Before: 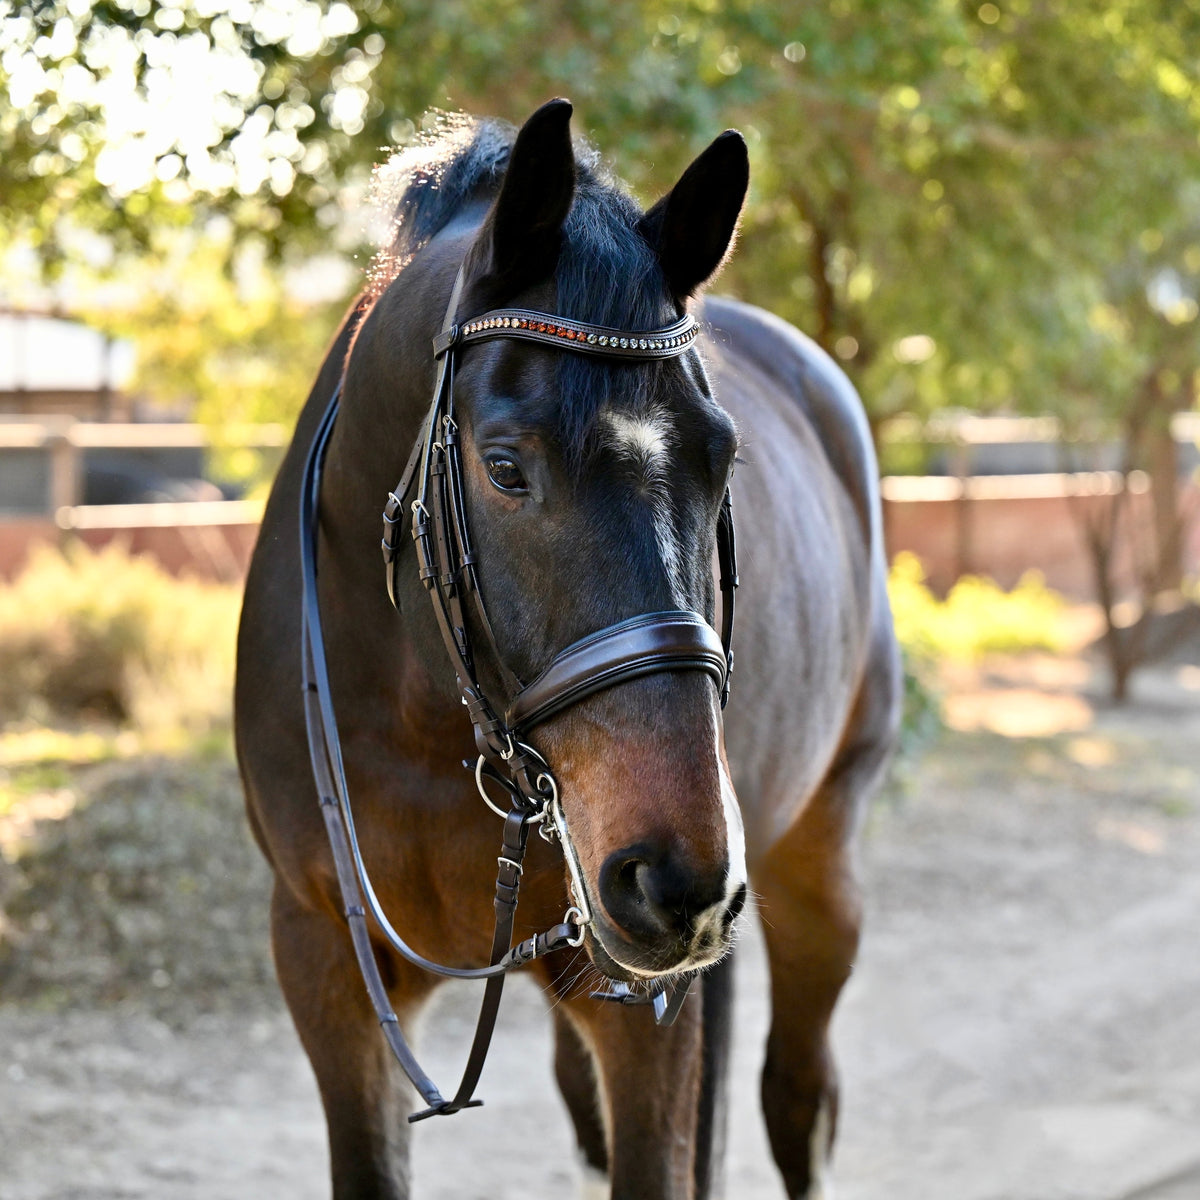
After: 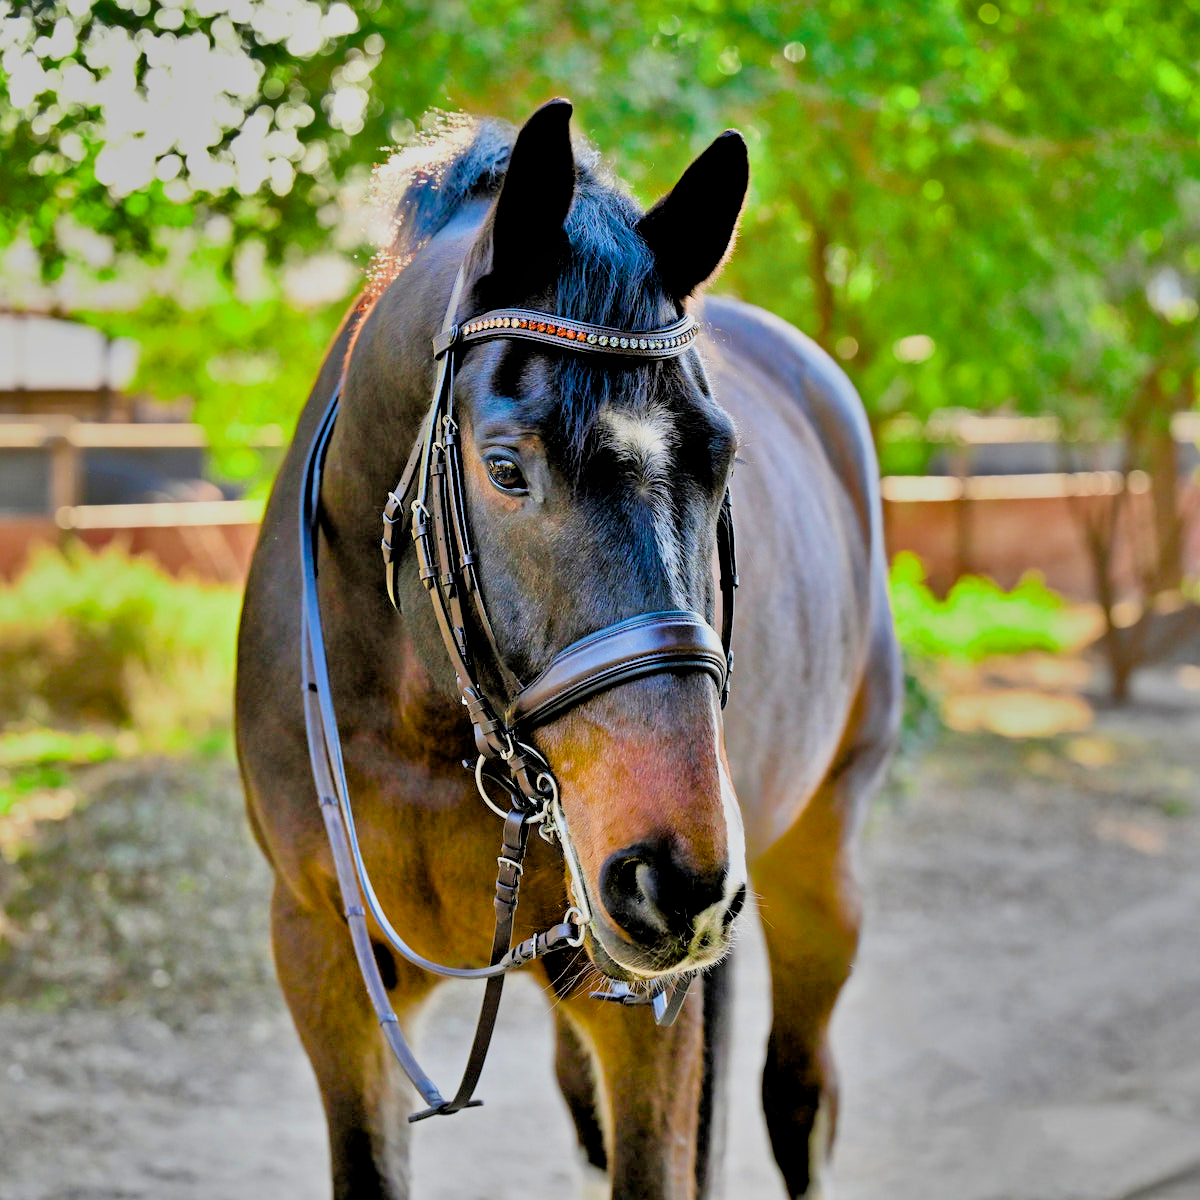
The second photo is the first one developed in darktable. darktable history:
shadows and highlights: white point adjustment -3.64, highlights -63.34, highlights color adjustment 42%, soften with gaussian
tone equalizer: -7 EV 0.15 EV, -6 EV 0.6 EV, -5 EV 1.15 EV, -4 EV 1.33 EV, -3 EV 1.15 EV, -2 EV 0.6 EV, -1 EV 0.15 EV, mask exposure compensation -0.5 EV
color balance rgb: linear chroma grading › global chroma 15%, perceptual saturation grading › global saturation 30%
filmic rgb: white relative exposure 3.85 EV, hardness 4.3
color zones: curves: ch2 [(0, 0.5) (0.143, 0.517) (0.286, 0.571) (0.429, 0.522) (0.571, 0.5) (0.714, 0.5) (0.857, 0.5) (1, 0.5)]
rgb levels: levels [[0.01, 0.419, 0.839], [0, 0.5, 1], [0, 0.5, 1]]
